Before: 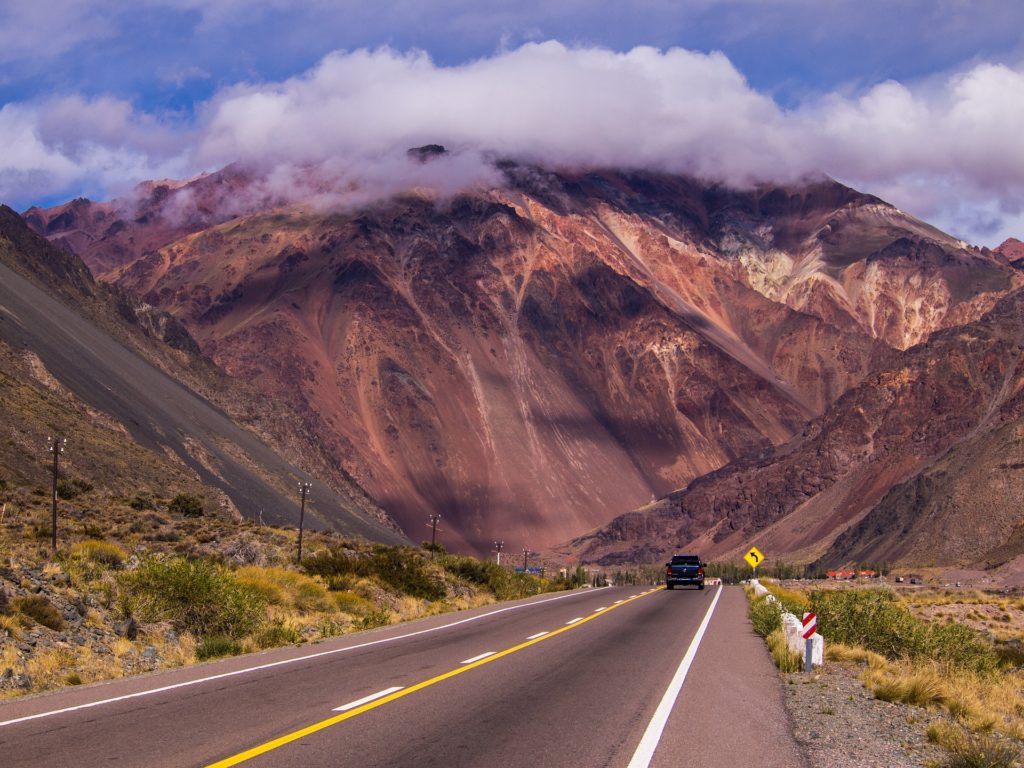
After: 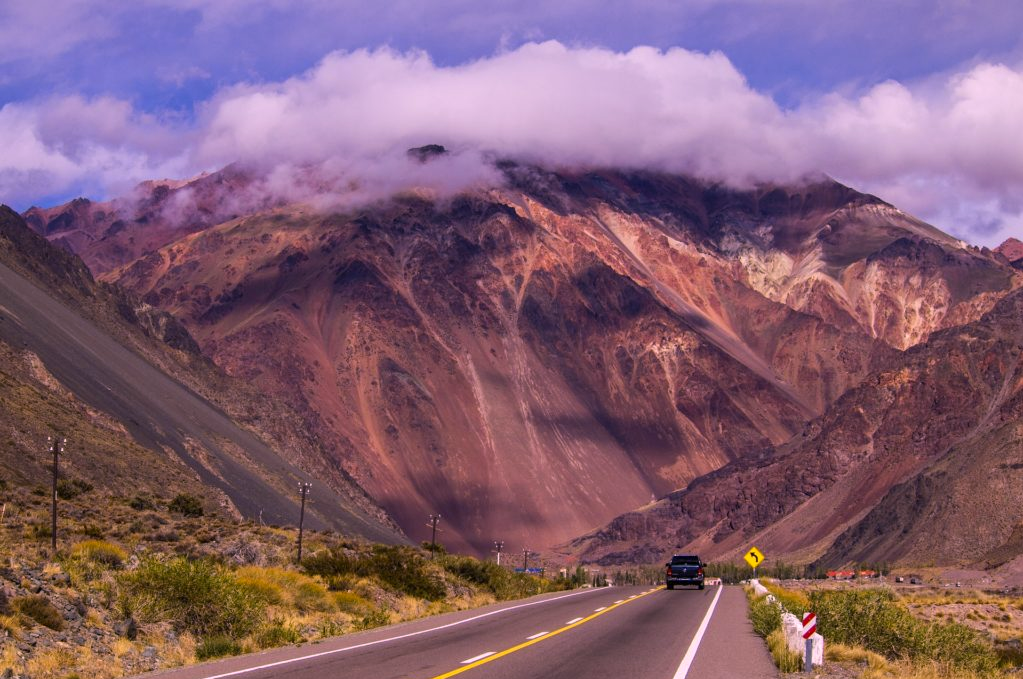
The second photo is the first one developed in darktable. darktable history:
white balance: red 0.967, blue 1.119, emerald 0.756
crop and rotate: top 0%, bottom 11.49%
color correction: highlights a* 11.96, highlights b* 11.58
